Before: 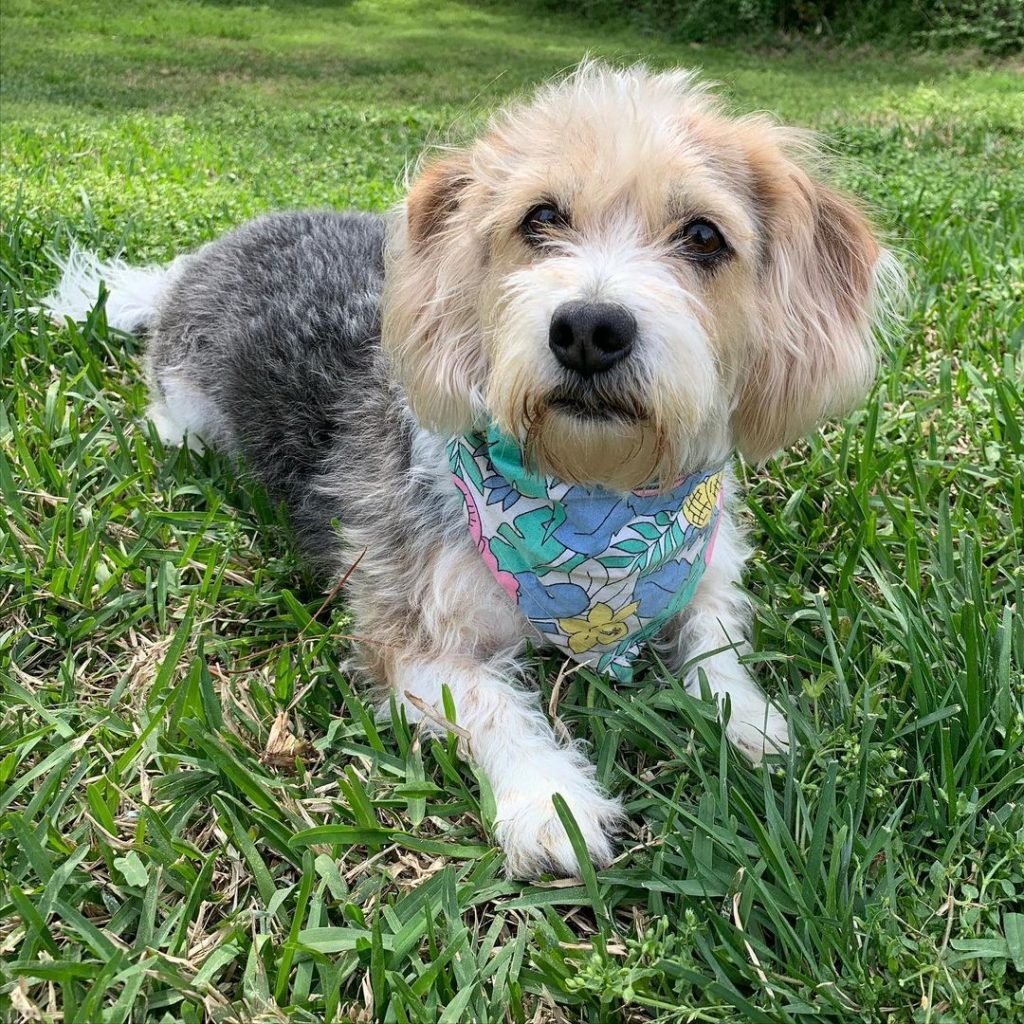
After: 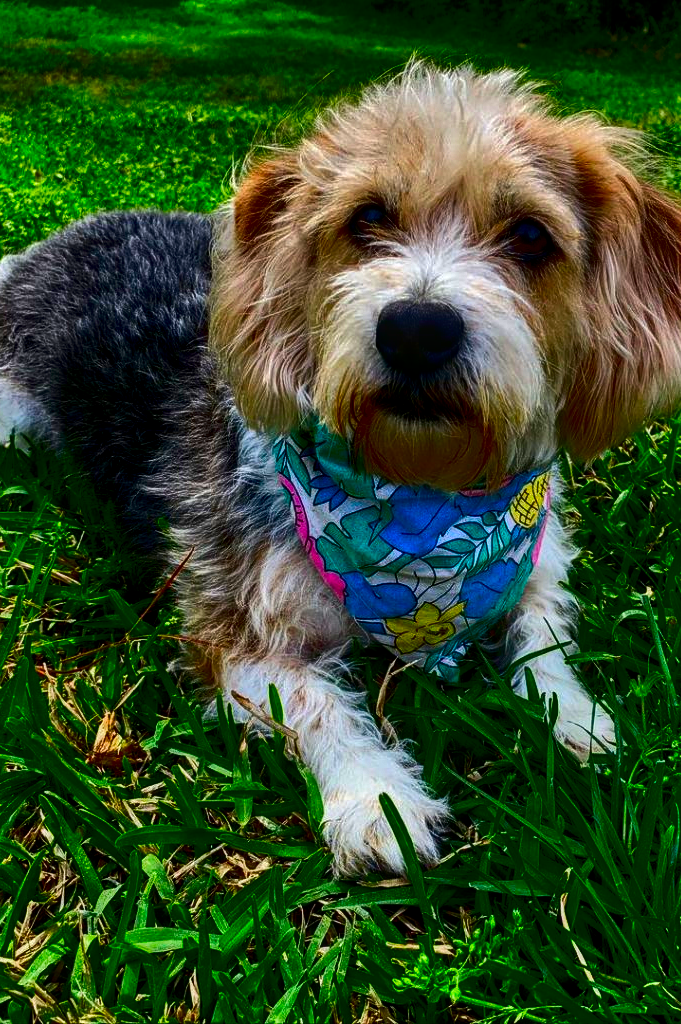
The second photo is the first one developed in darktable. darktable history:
crop: left 16.899%, right 16.556%
contrast brightness saturation: brightness -1, saturation 1
shadows and highlights: low approximation 0.01, soften with gaussian
local contrast: on, module defaults
